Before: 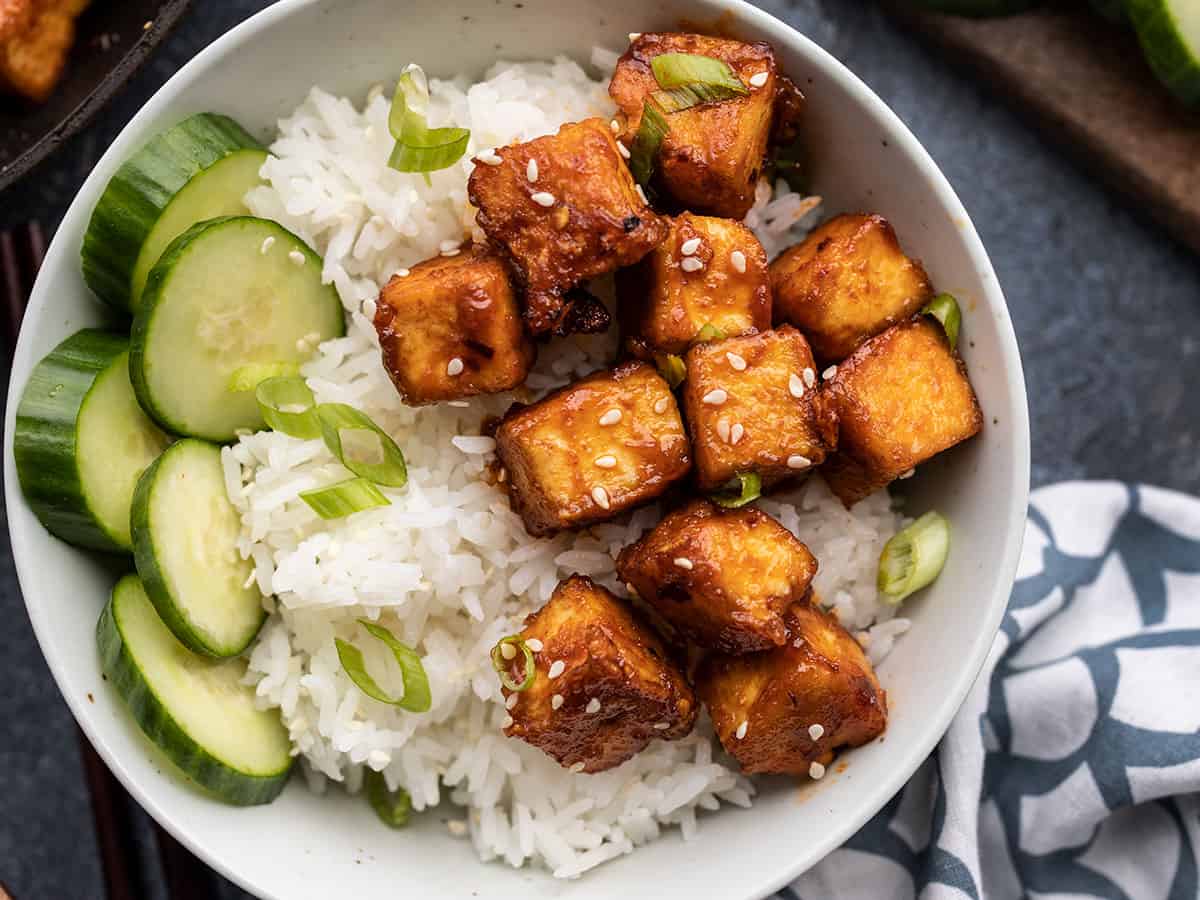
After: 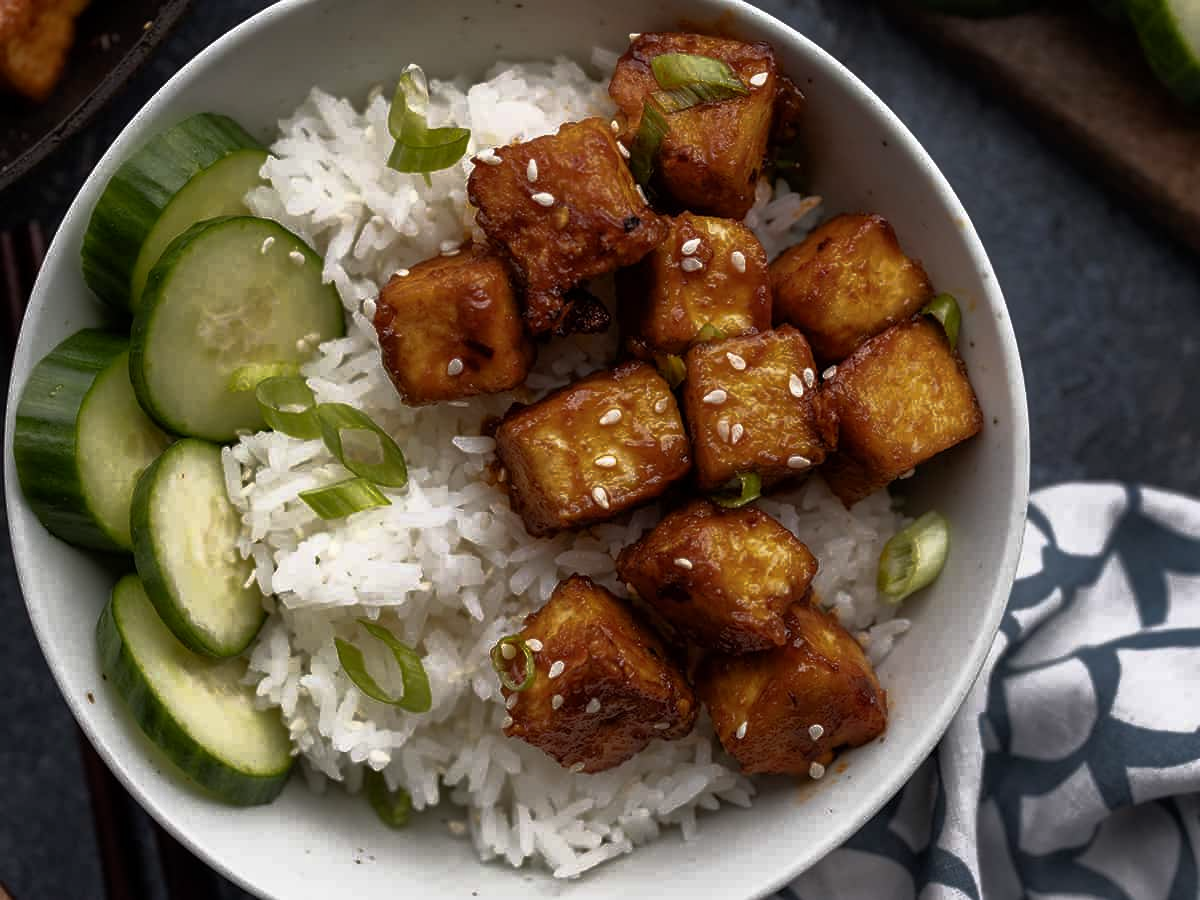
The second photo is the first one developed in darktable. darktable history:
base curve: curves: ch0 [(0, 0) (0.564, 0.291) (0.802, 0.731) (1, 1)]
tone equalizer: on, module defaults
